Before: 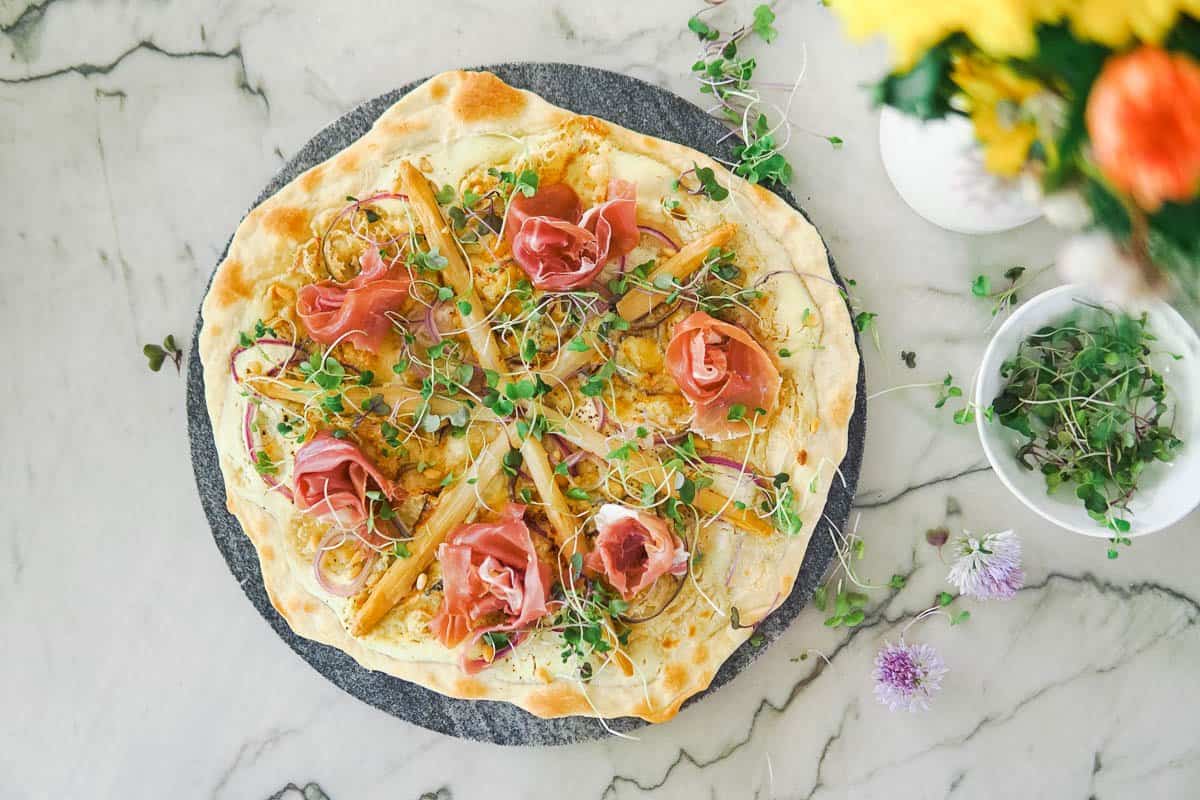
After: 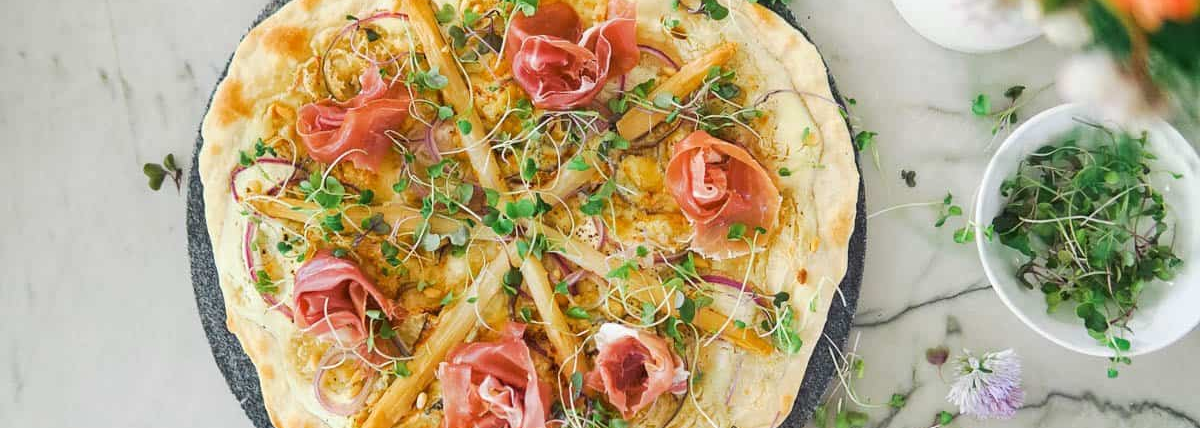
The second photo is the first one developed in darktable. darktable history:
crop and rotate: top 22.681%, bottom 23.702%
